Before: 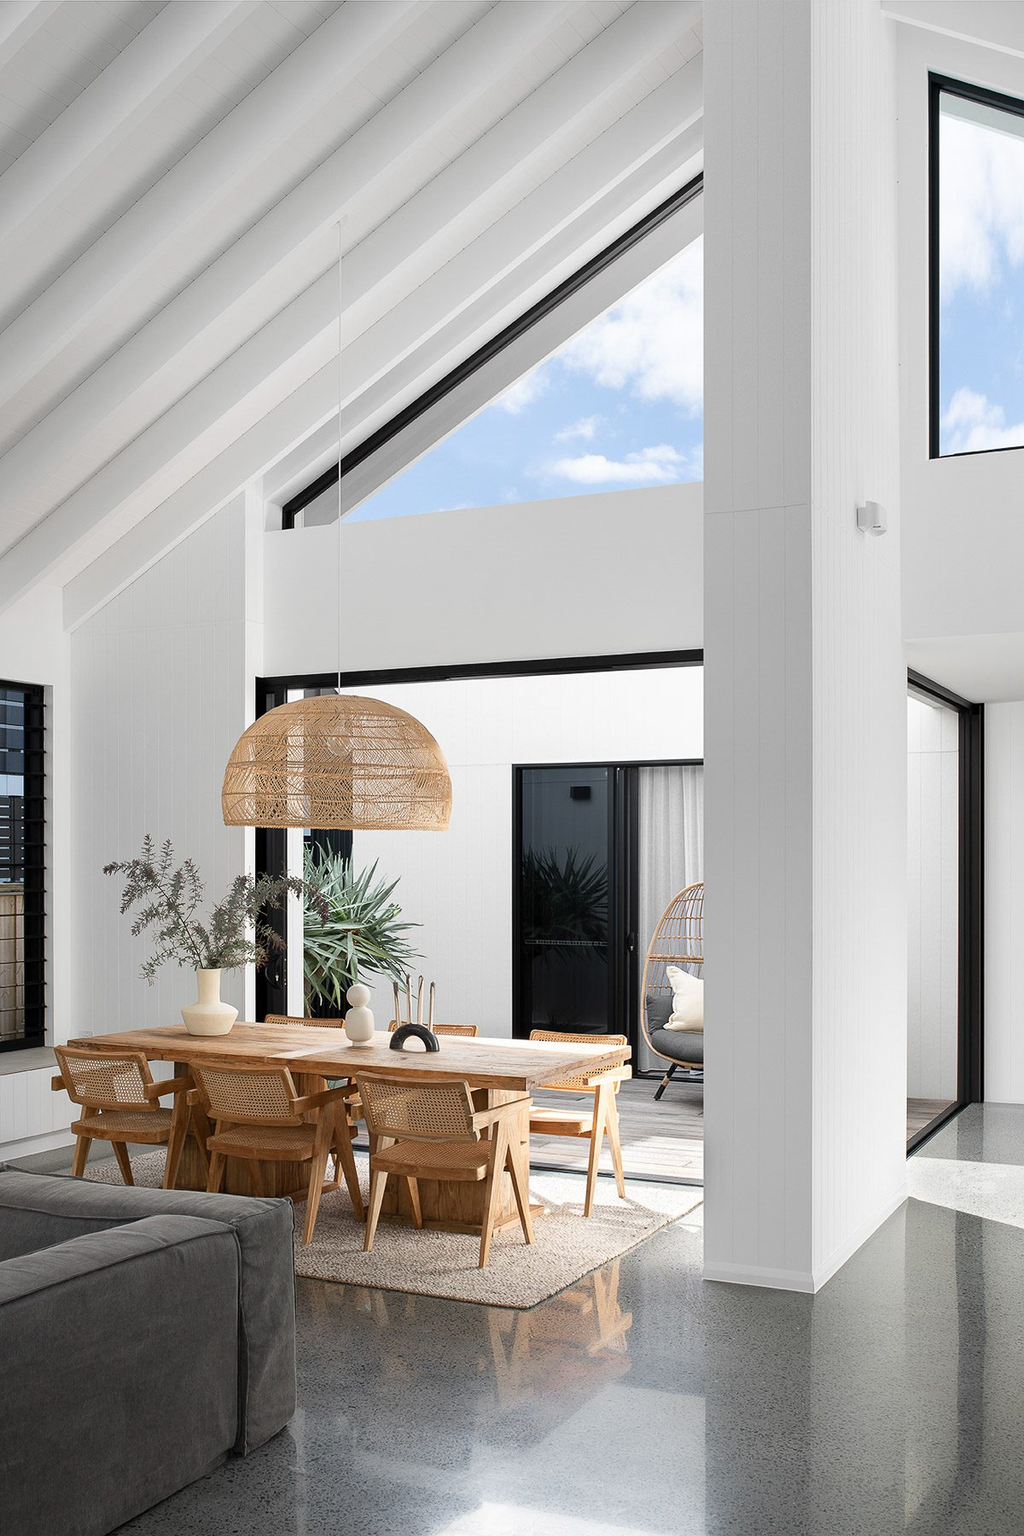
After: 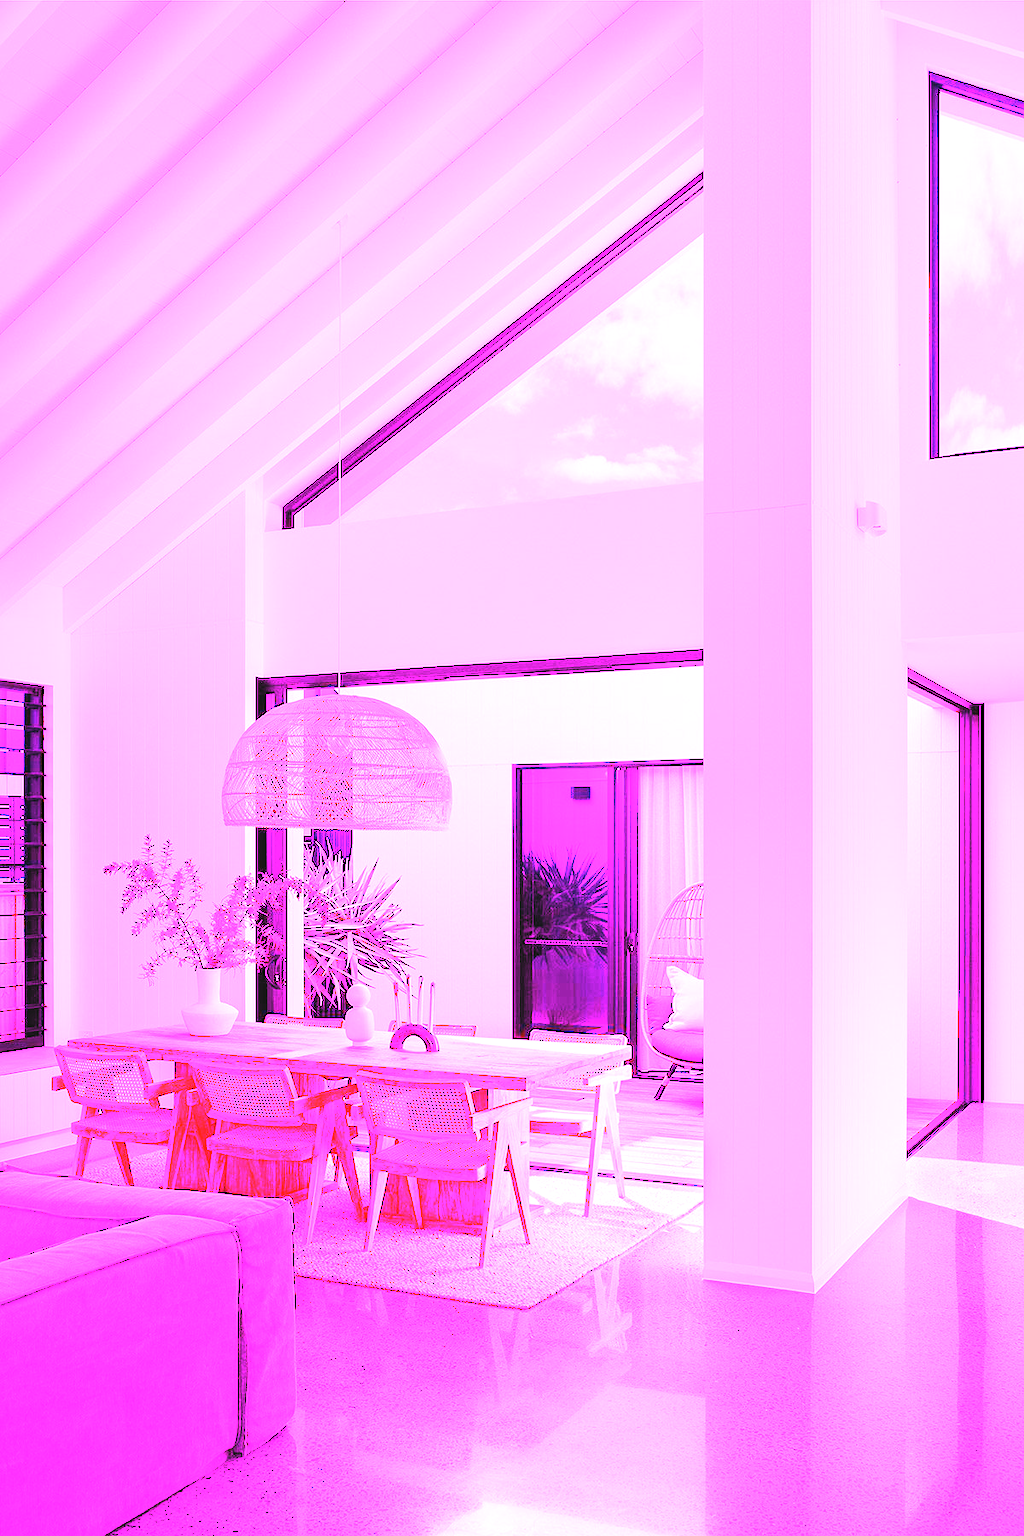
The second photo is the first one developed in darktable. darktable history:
exposure: black level correction -0.008, exposure 0.067 EV, compensate highlight preservation false
white balance: red 8, blue 8
